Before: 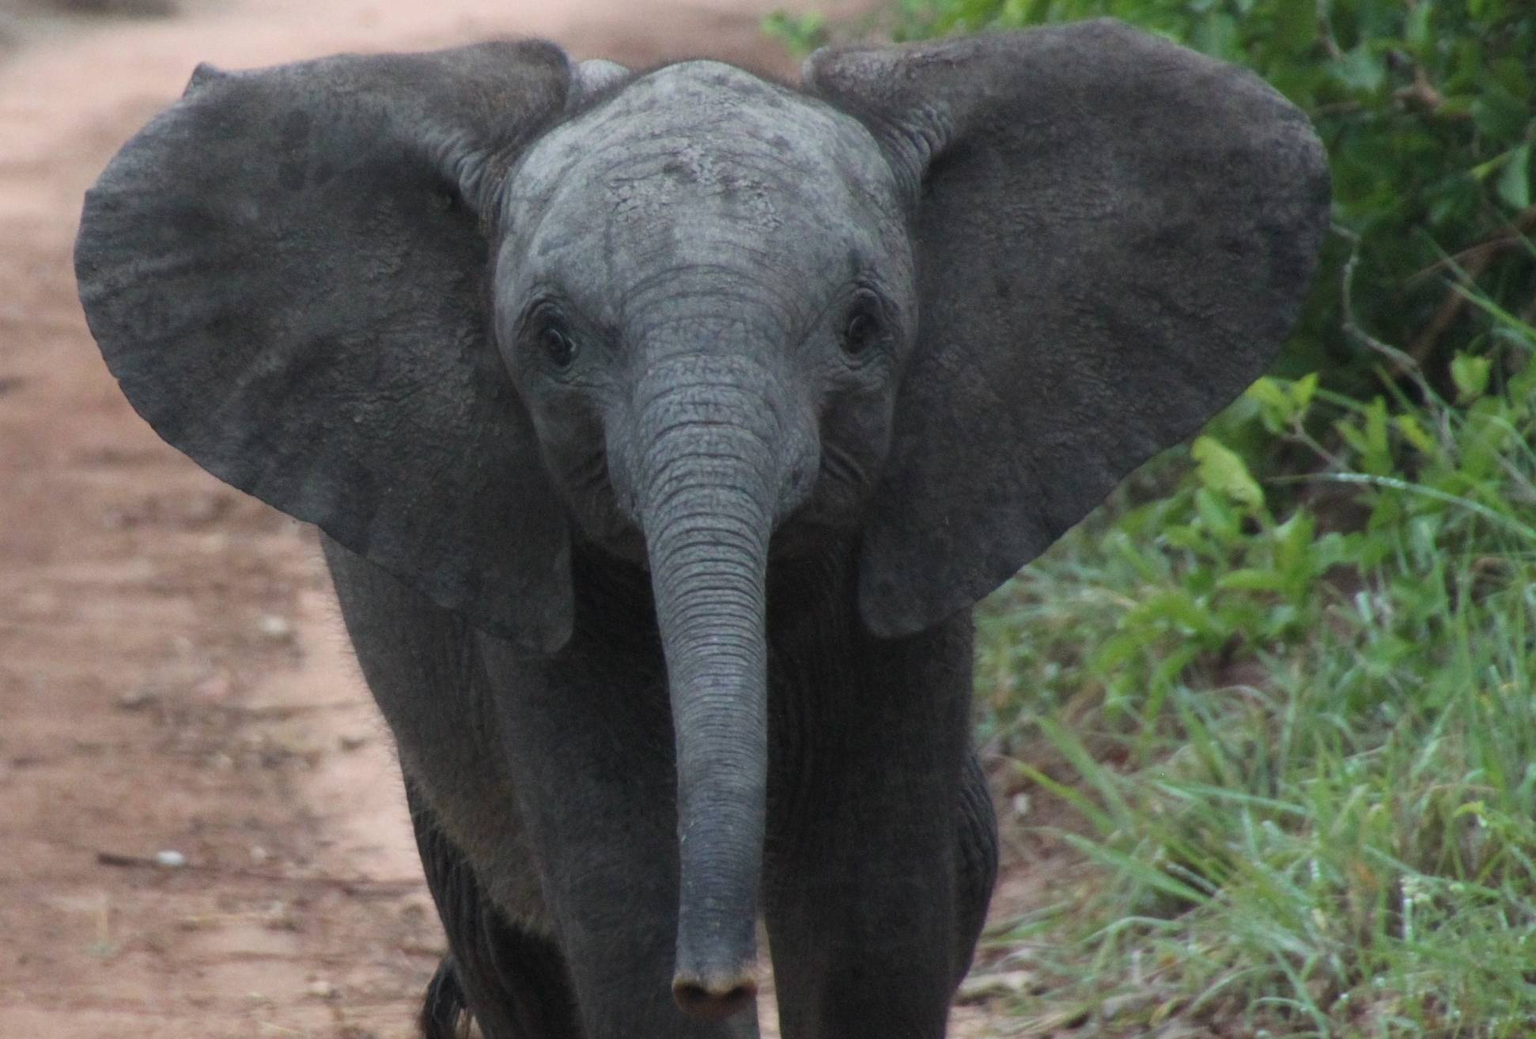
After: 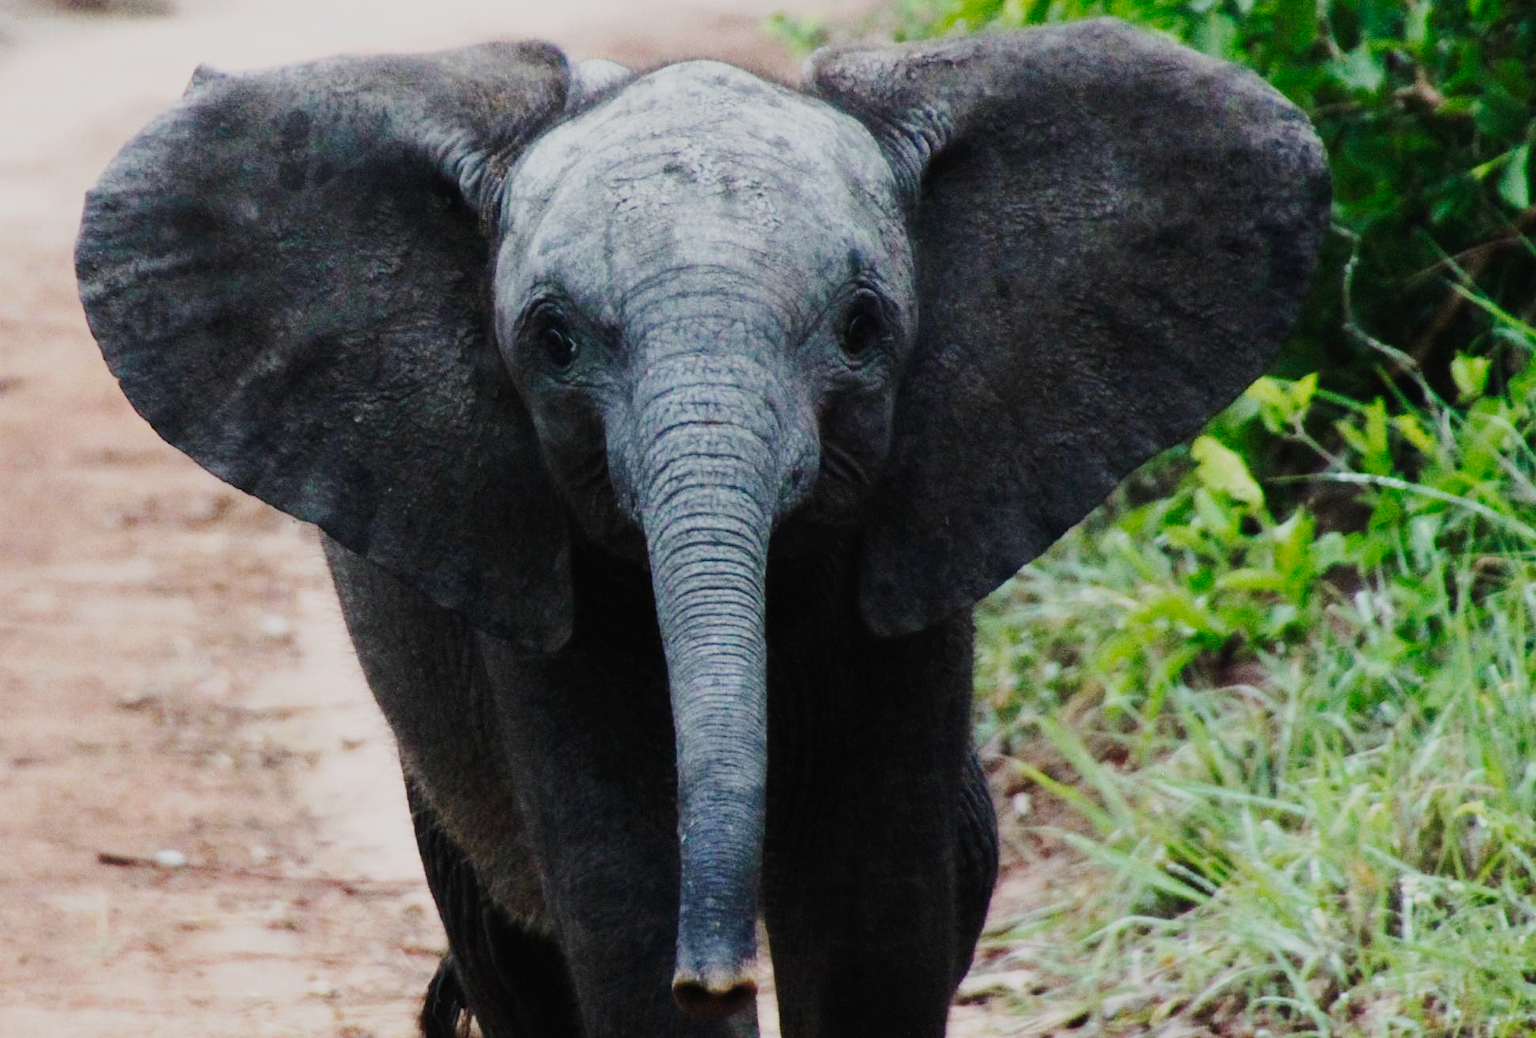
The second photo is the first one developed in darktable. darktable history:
color zones: curves: ch0 [(0, 0.5) (0.143, 0.52) (0.286, 0.5) (0.429, 0.5) (0.571, 0.5) (0.714, 0.5) (0.857, 0.5) (1, 0.5)]; ch1 [(0, 0.489) (0.155, 0.45) (0.286, 0.466) (0.429, 0.5) (0.571, 0.5) (0.714, 0.5) (0.857, 0.5) (1, 0.489)]
tone curve: curves: ch0 [(0, 0) (0.003, 0.001) (0.011, 0.005) (0.025, 0.009) (0.044, 0.014) (0.069, 0.019) (0.1, 0.028) (0.136, 0.039) (0.177, 0.073) (0.224, 0.134) (0.277, 0.218) (0.335, 0.343) (0.399, 0.488) (0.468, 0.608) (0.543, 0.699) (0.623, 0.773) (0.709, 0.819) (0.801, 0.852) (0.898, 0.874) (1, 1)], preserve colors none
